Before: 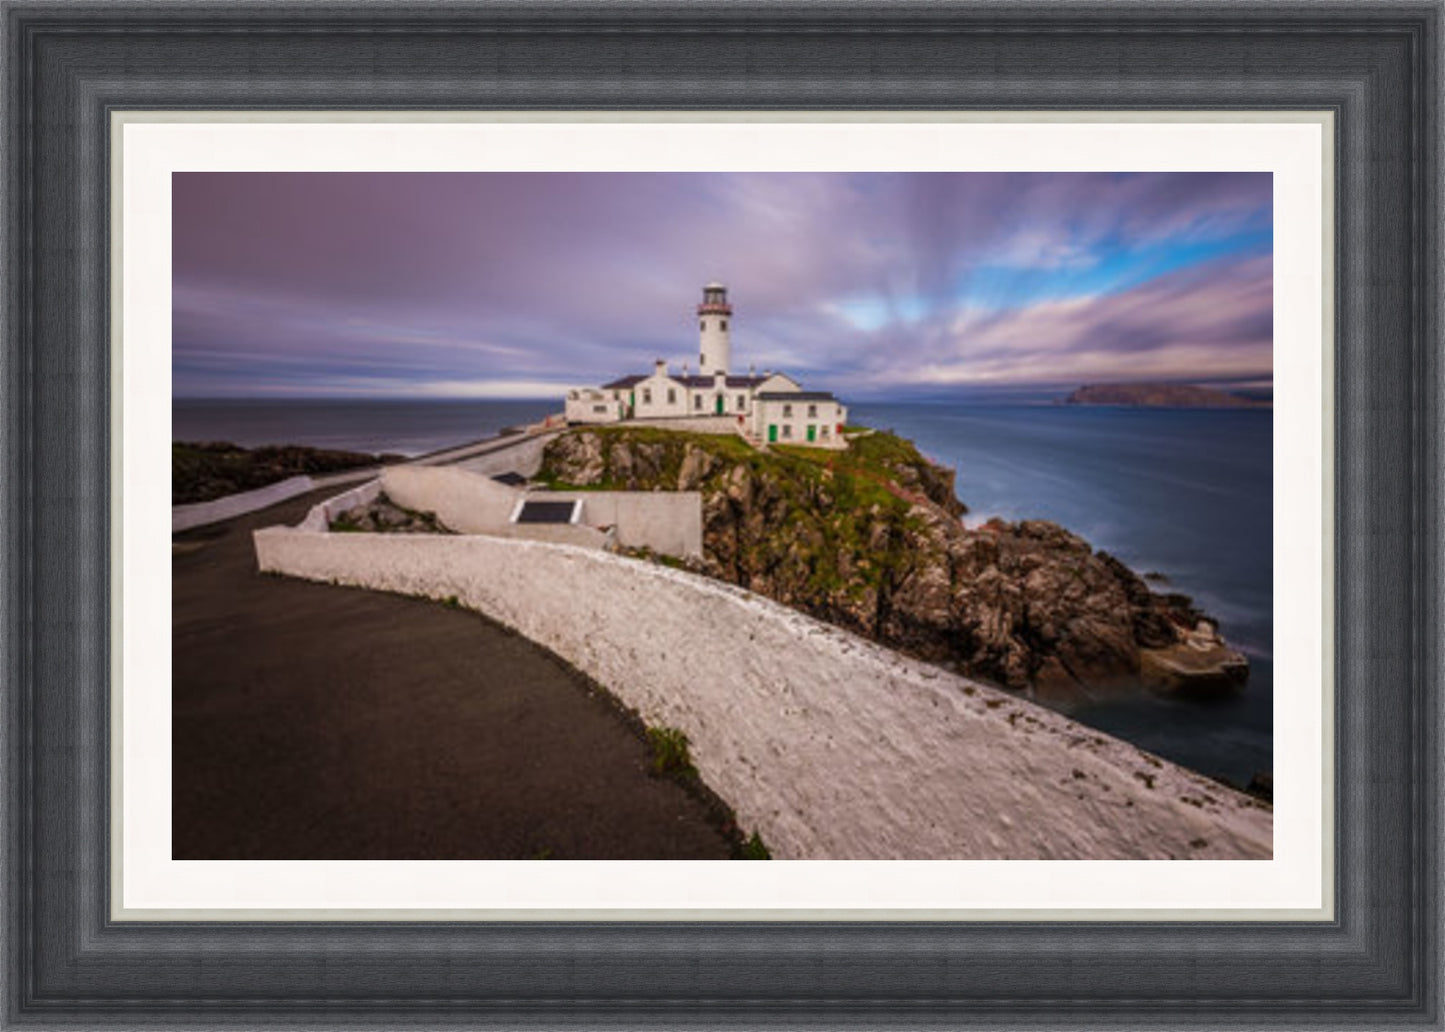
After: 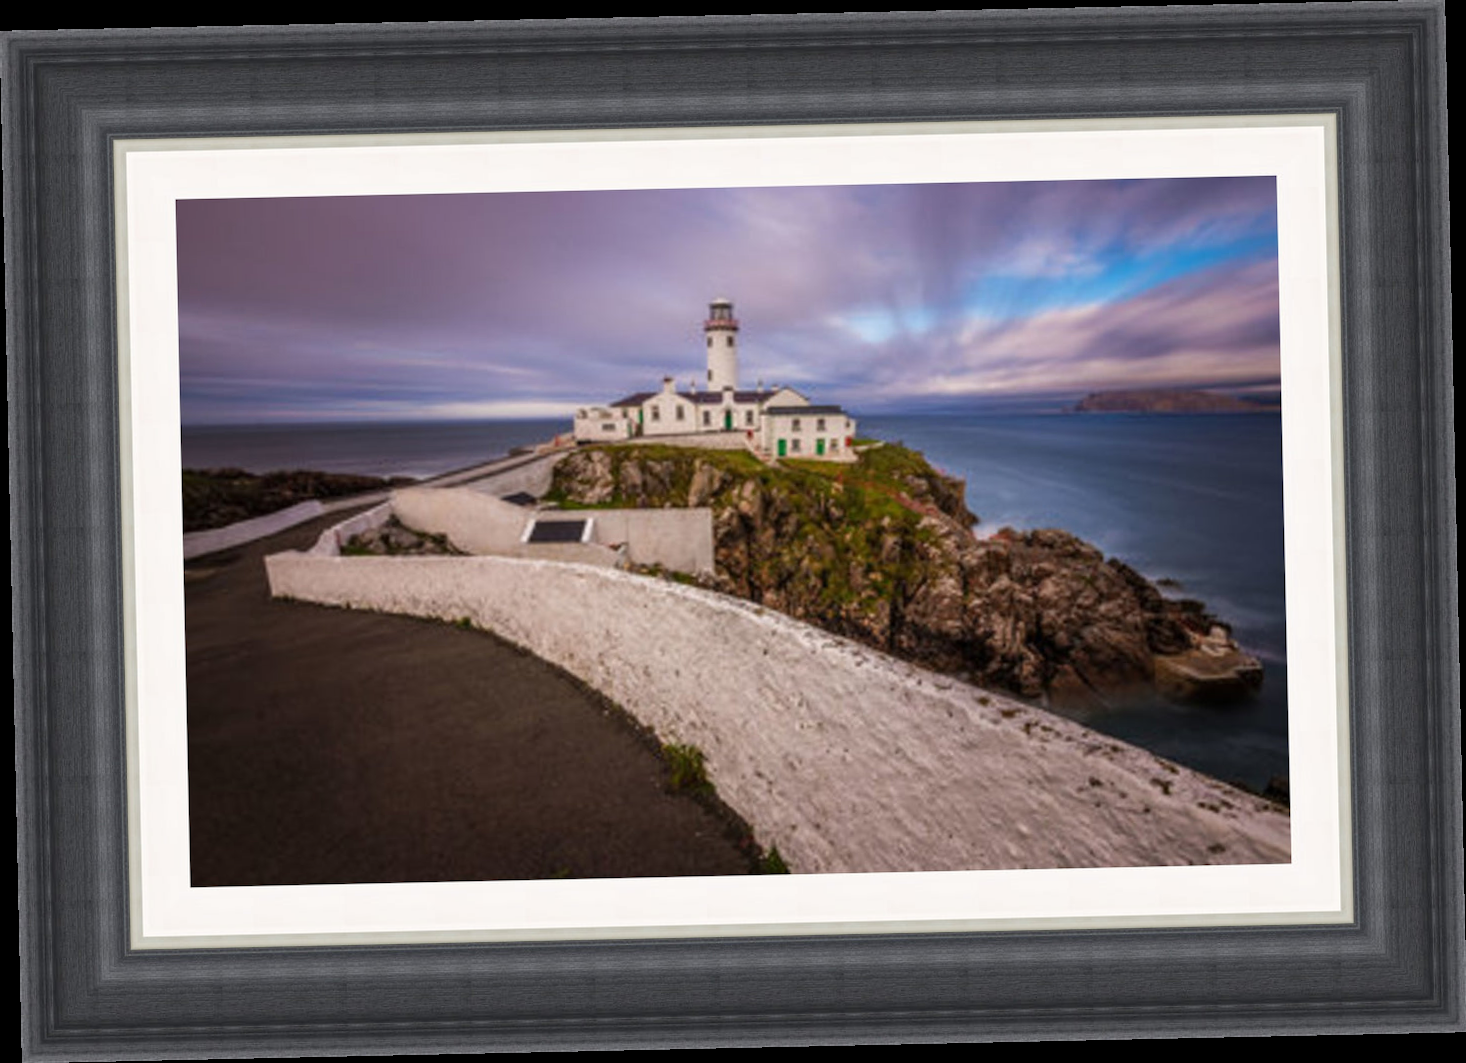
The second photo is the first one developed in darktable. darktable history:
tone equalizer: on, module defaults
rotate and perspective: rotation -1.24°, automatic cropping off
